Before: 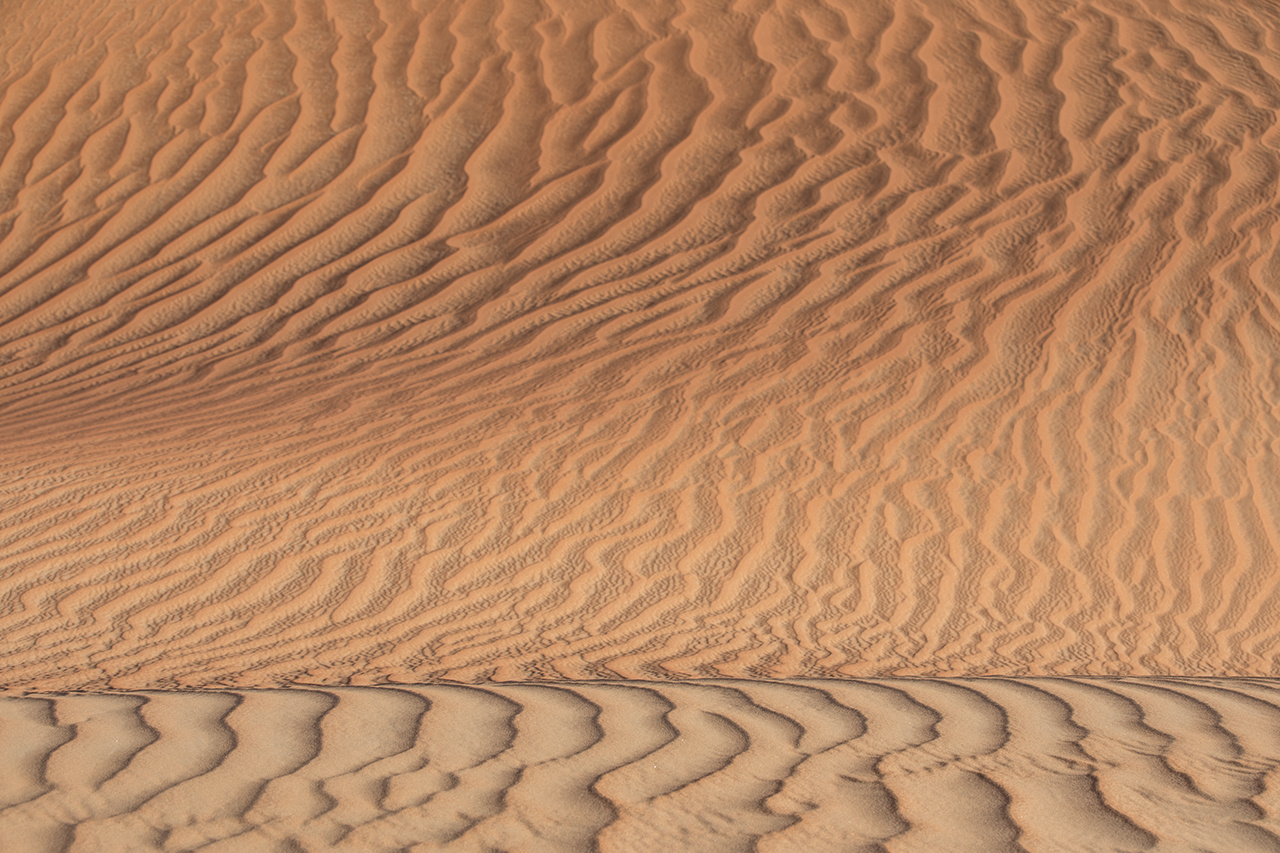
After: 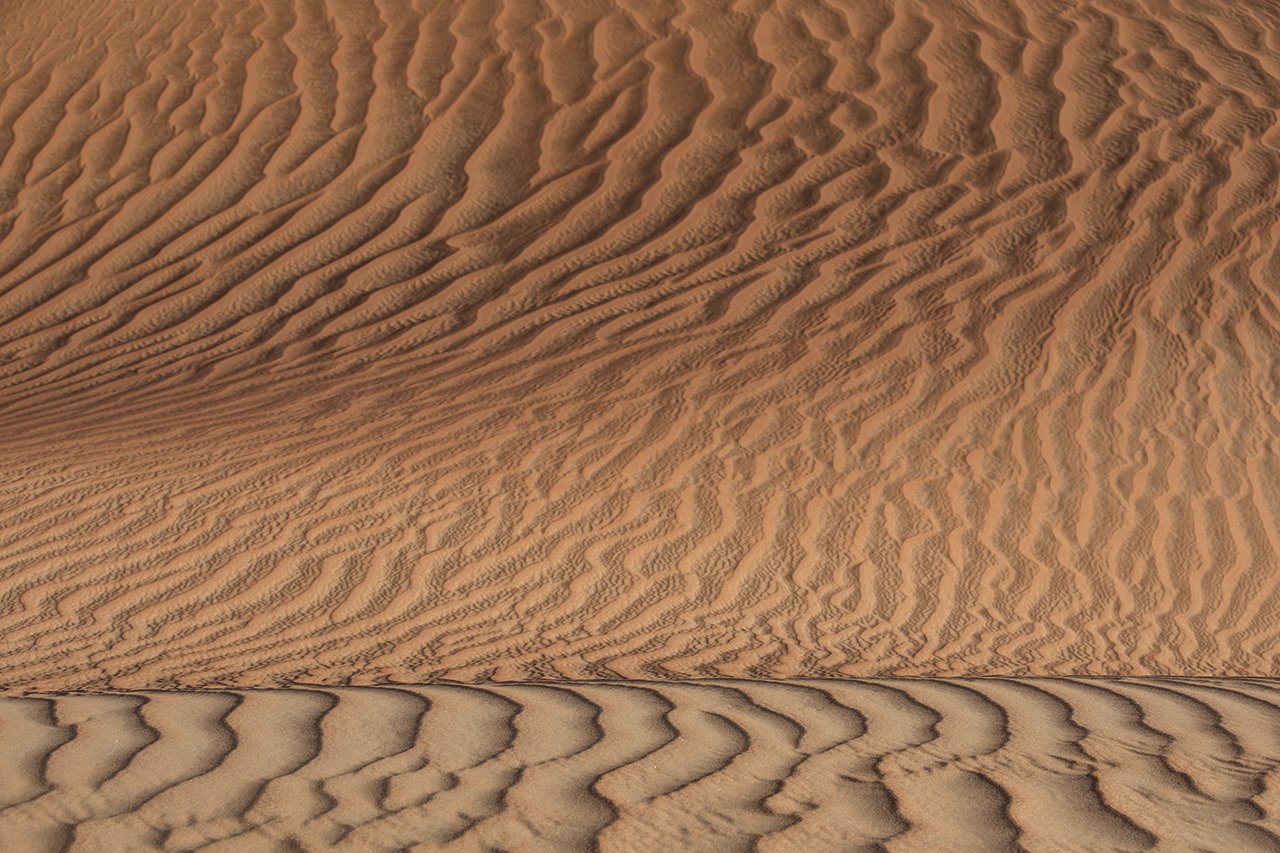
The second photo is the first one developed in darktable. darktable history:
base curve: curves: ch0 [(0, 0.02) (0.083, 0.036) (1, 1)]
